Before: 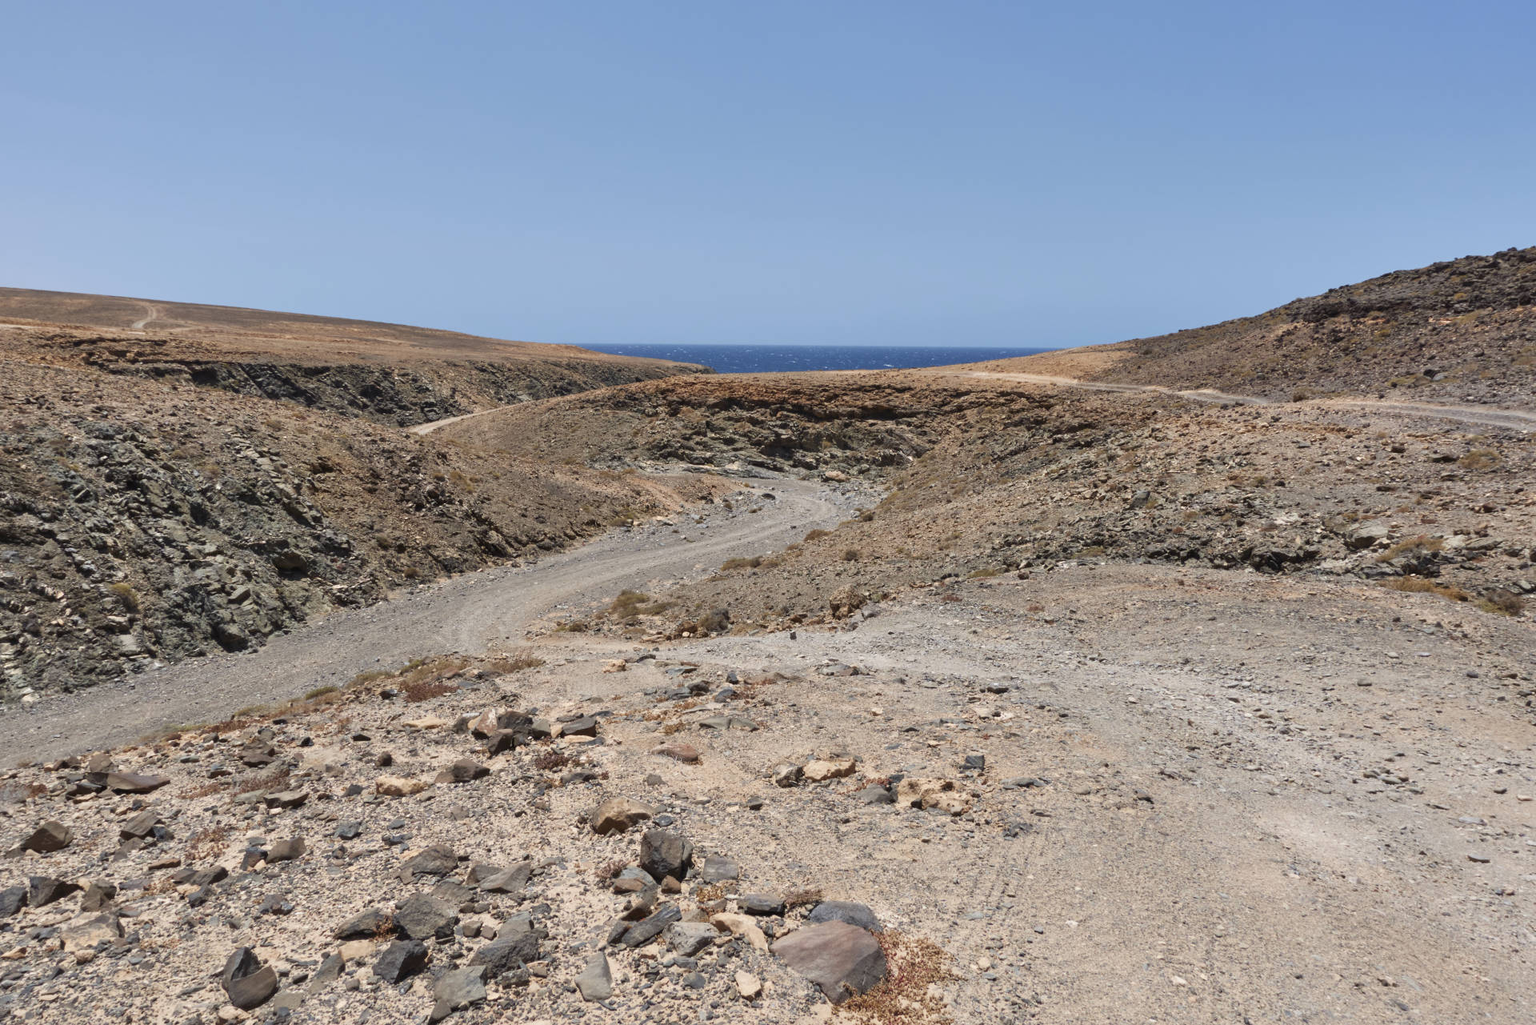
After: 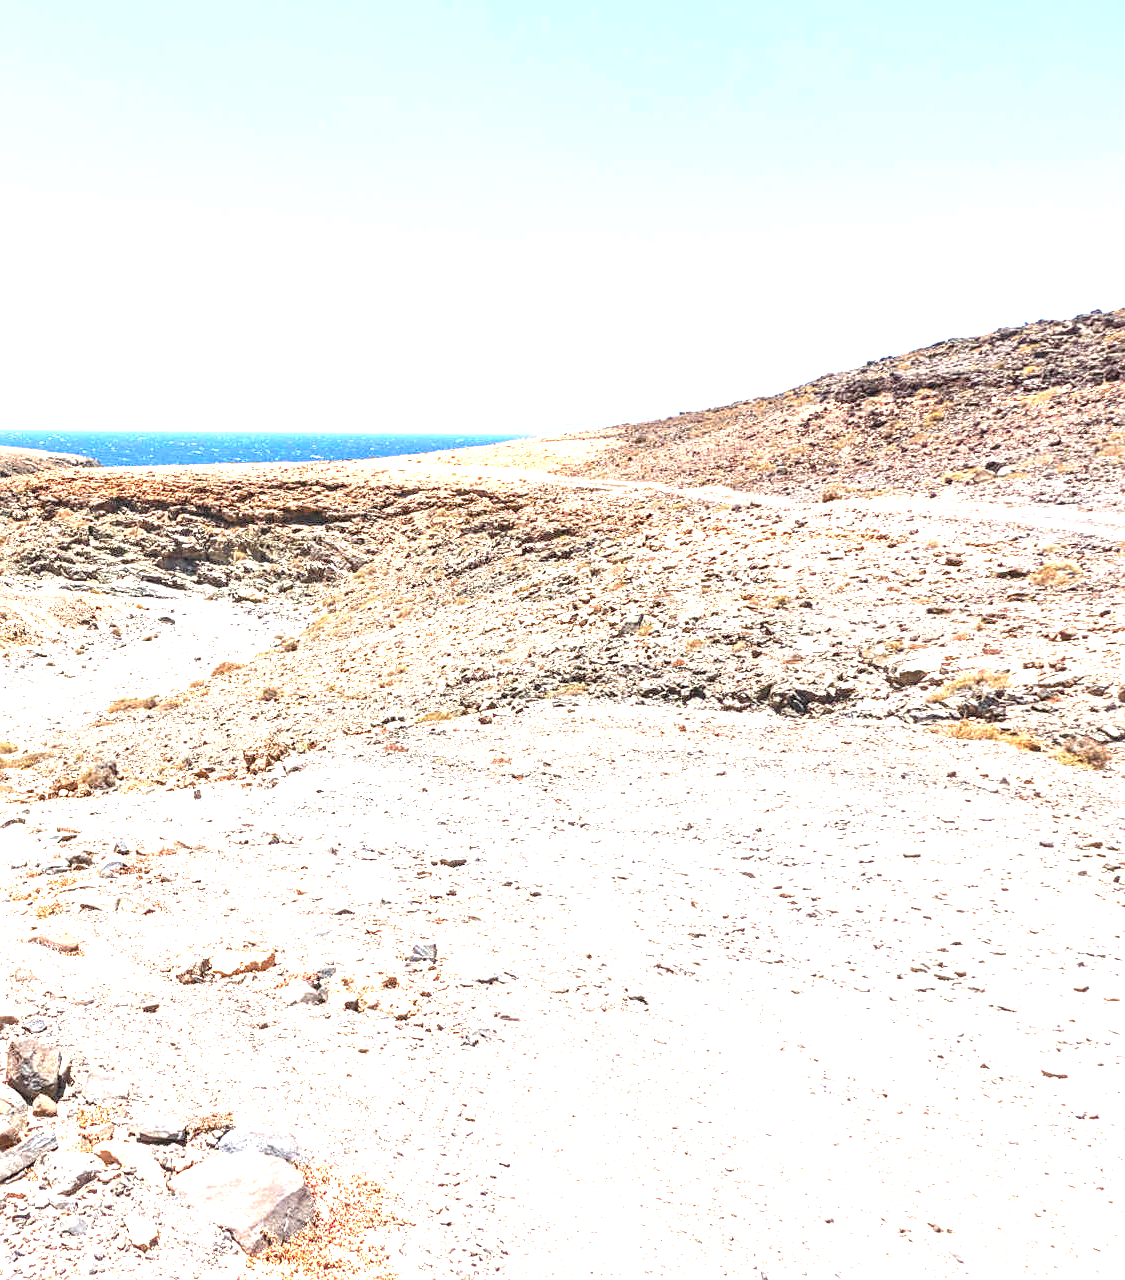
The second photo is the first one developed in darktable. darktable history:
local contrast: on, module defaults
crop: left 41.402%
exposure: black level correction 0, exposure 2.327 EV, compensate exposure bias true, compensate highlight preservation false
sharpen: on, module defaults
